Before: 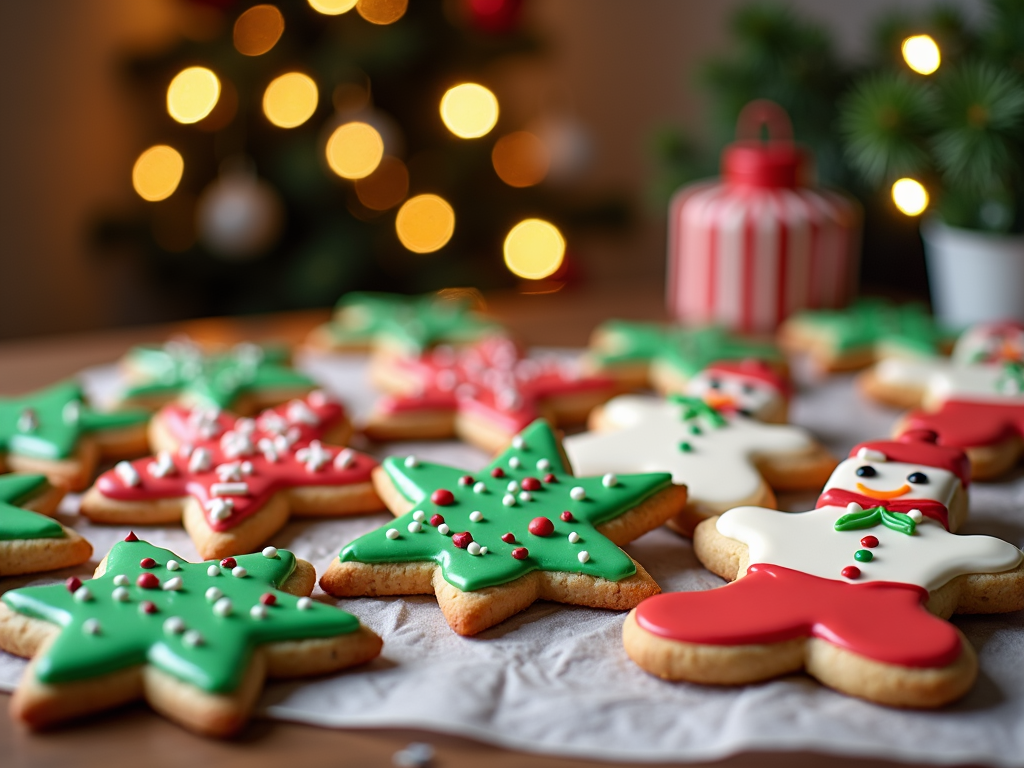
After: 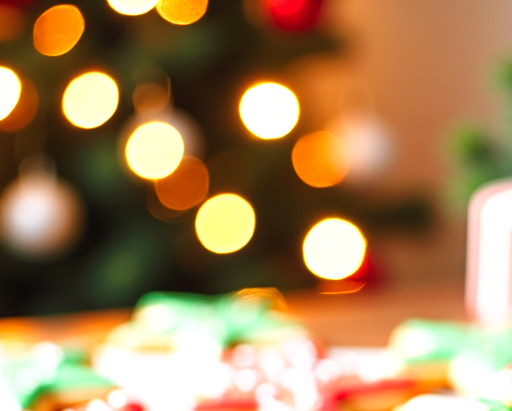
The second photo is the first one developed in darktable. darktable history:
tone curve: curves: ch0 [(0, 0) (0.003, 0.011) (0.011, 0.02) (0.025, 0.032) (0.044, 0.046) (0.069, 0.071) (0.1, 0.107) (0.136, 0.144) (0.177, 0.189) (0.224, 0.244) (0.277, 0.309) (0.335, 0.398) (0.399, 0.477) (0.468, 0.583) (0.543, 0.675) (0.623, 0.772) (0.709, 0.855) (0.801, 0.926) (0.898, 0.979) (1, 1)], preserve colors none
exposure: black level correction 0, exposure 1.45 EV, compensate exposure bias true, compensate highlight preservation false
crop: left 19.556%, right 30.401%, bottom 46.458%
